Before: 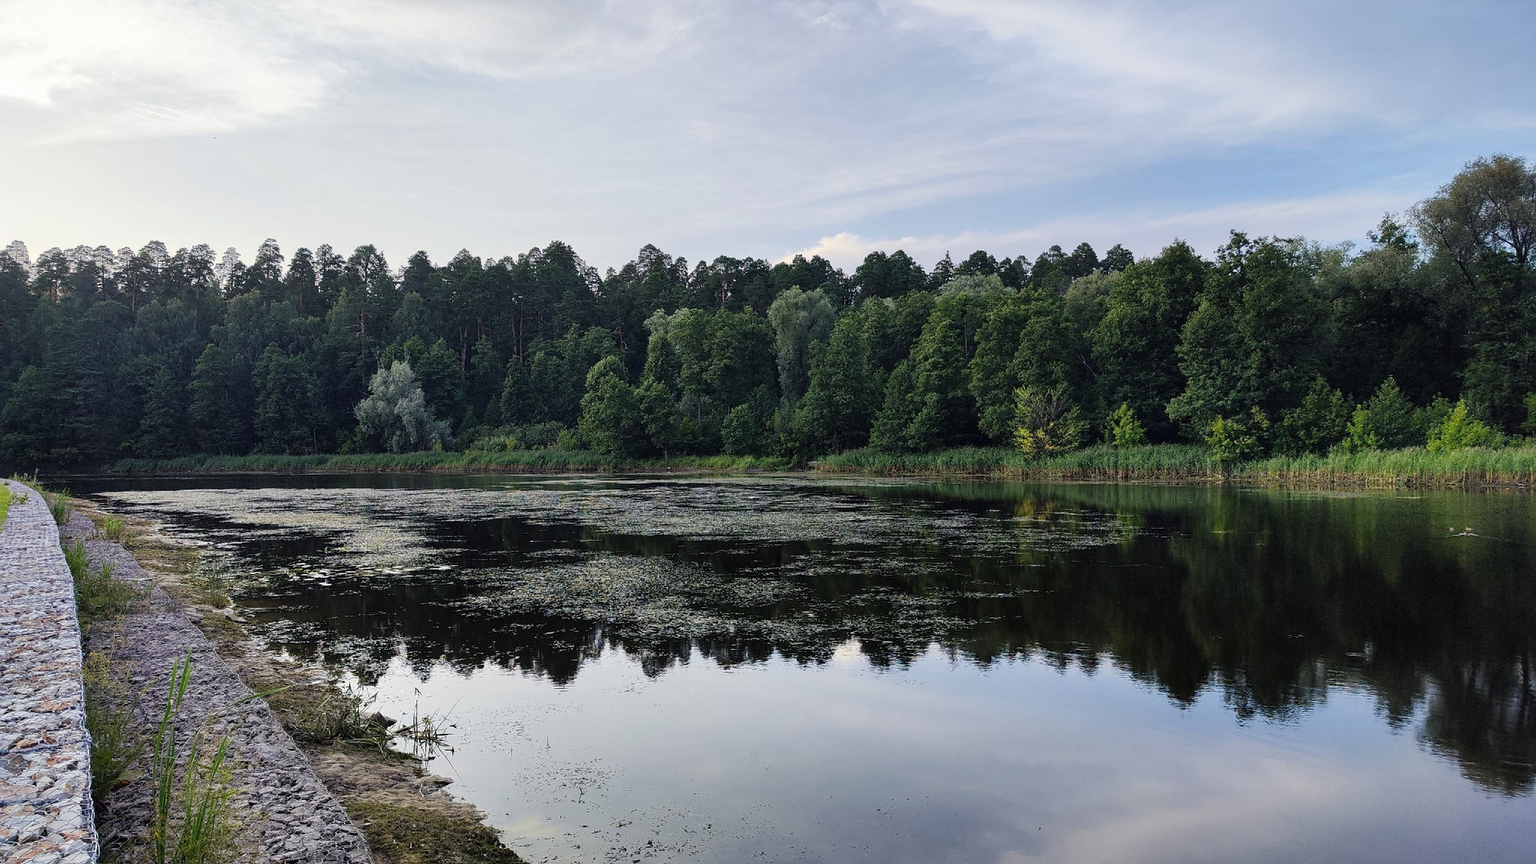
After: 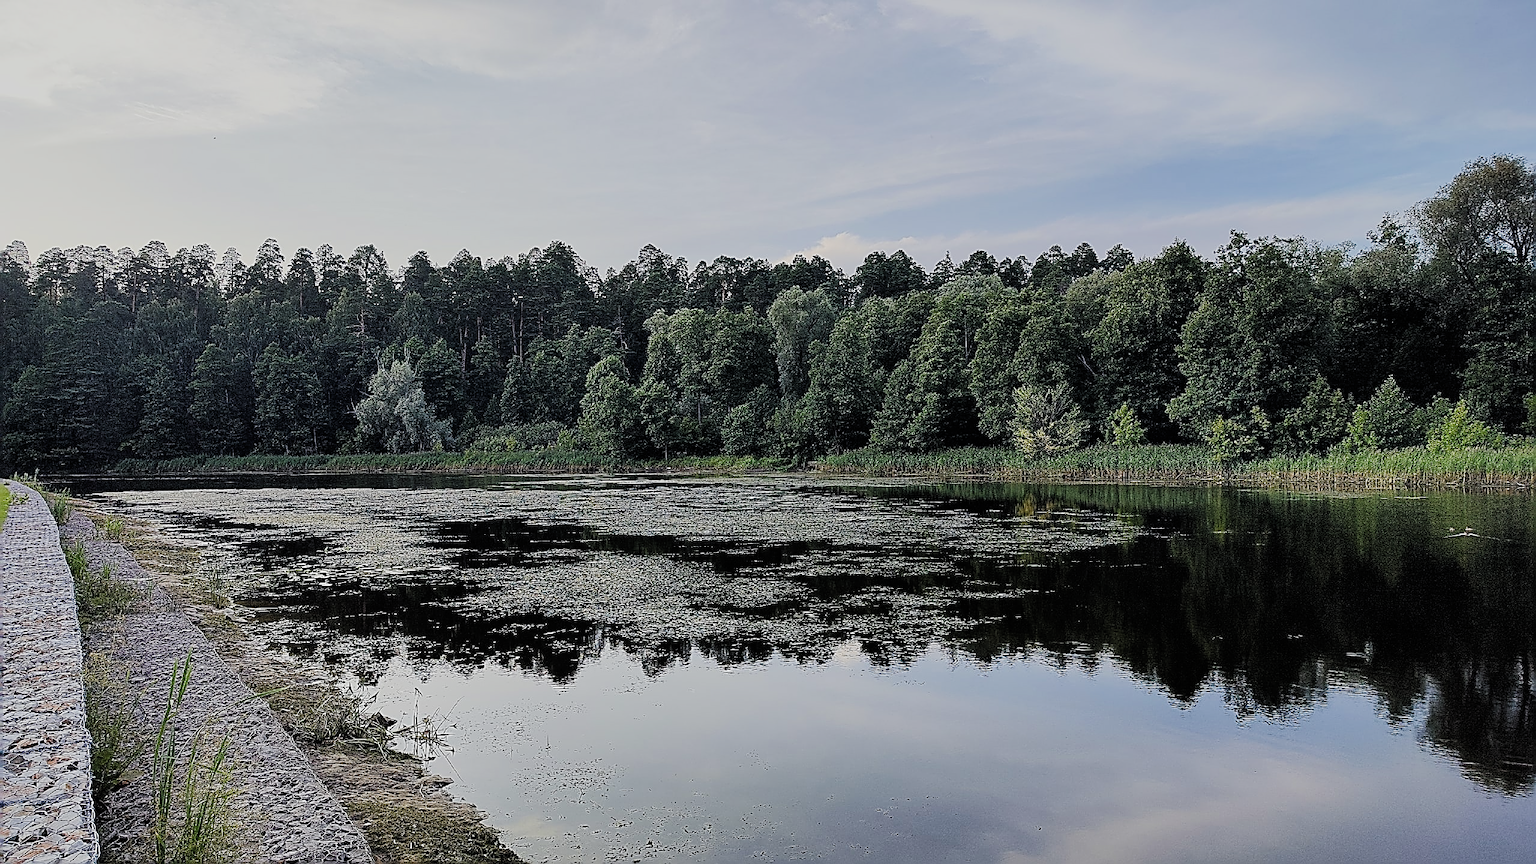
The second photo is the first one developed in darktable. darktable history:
sharpen: amount 1.989
filmic rgb: black relative exposure -7.65 EV, white relative exposure 4.56 EV, hardness 3.61, add noise in highlights 0, color science v3 (2019), use custom middle-gray values true, contrast in highlights soft
